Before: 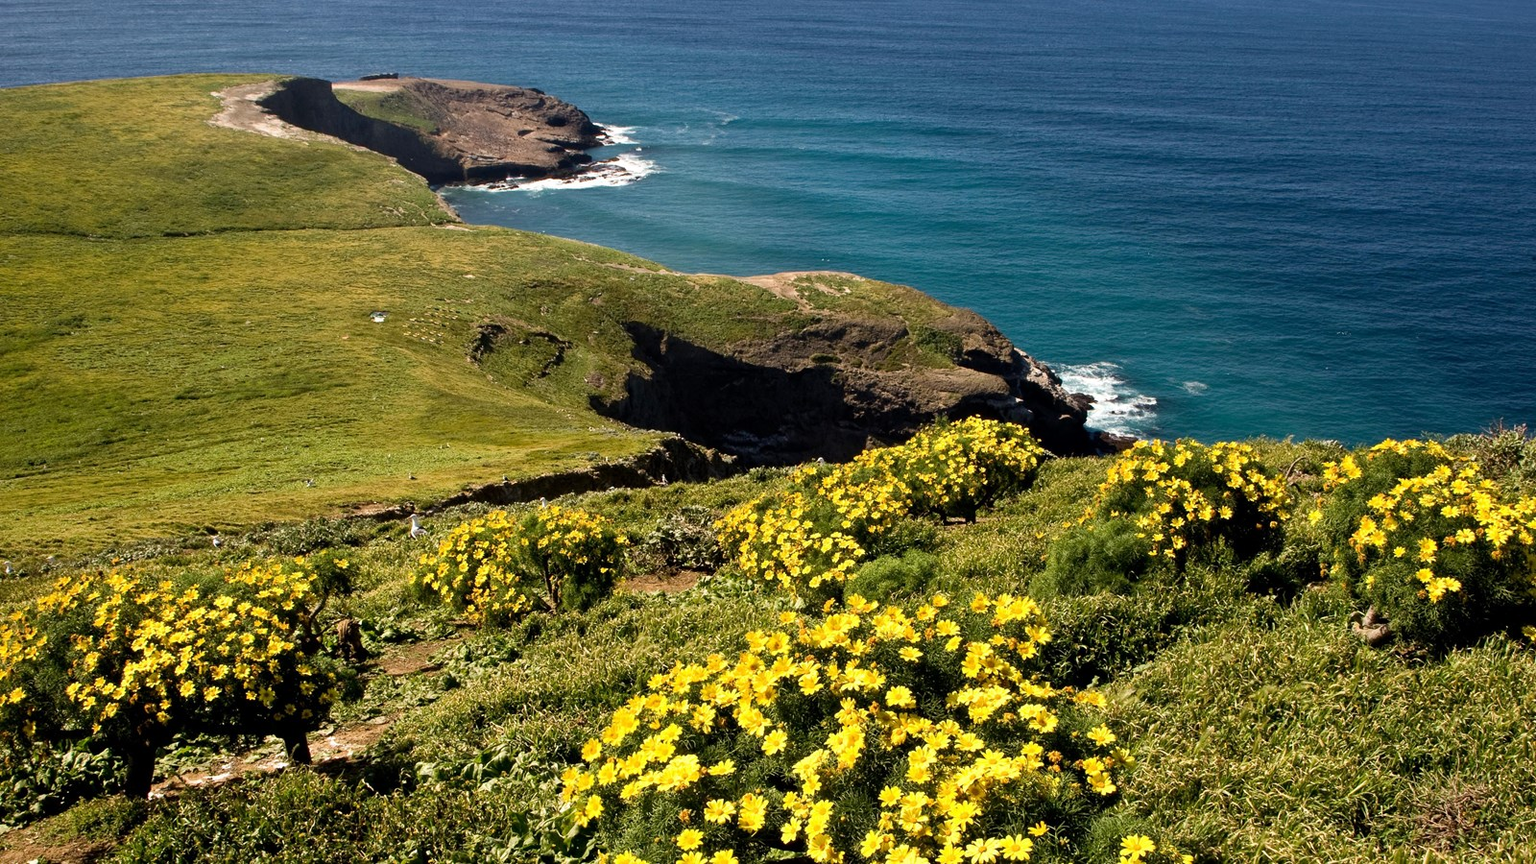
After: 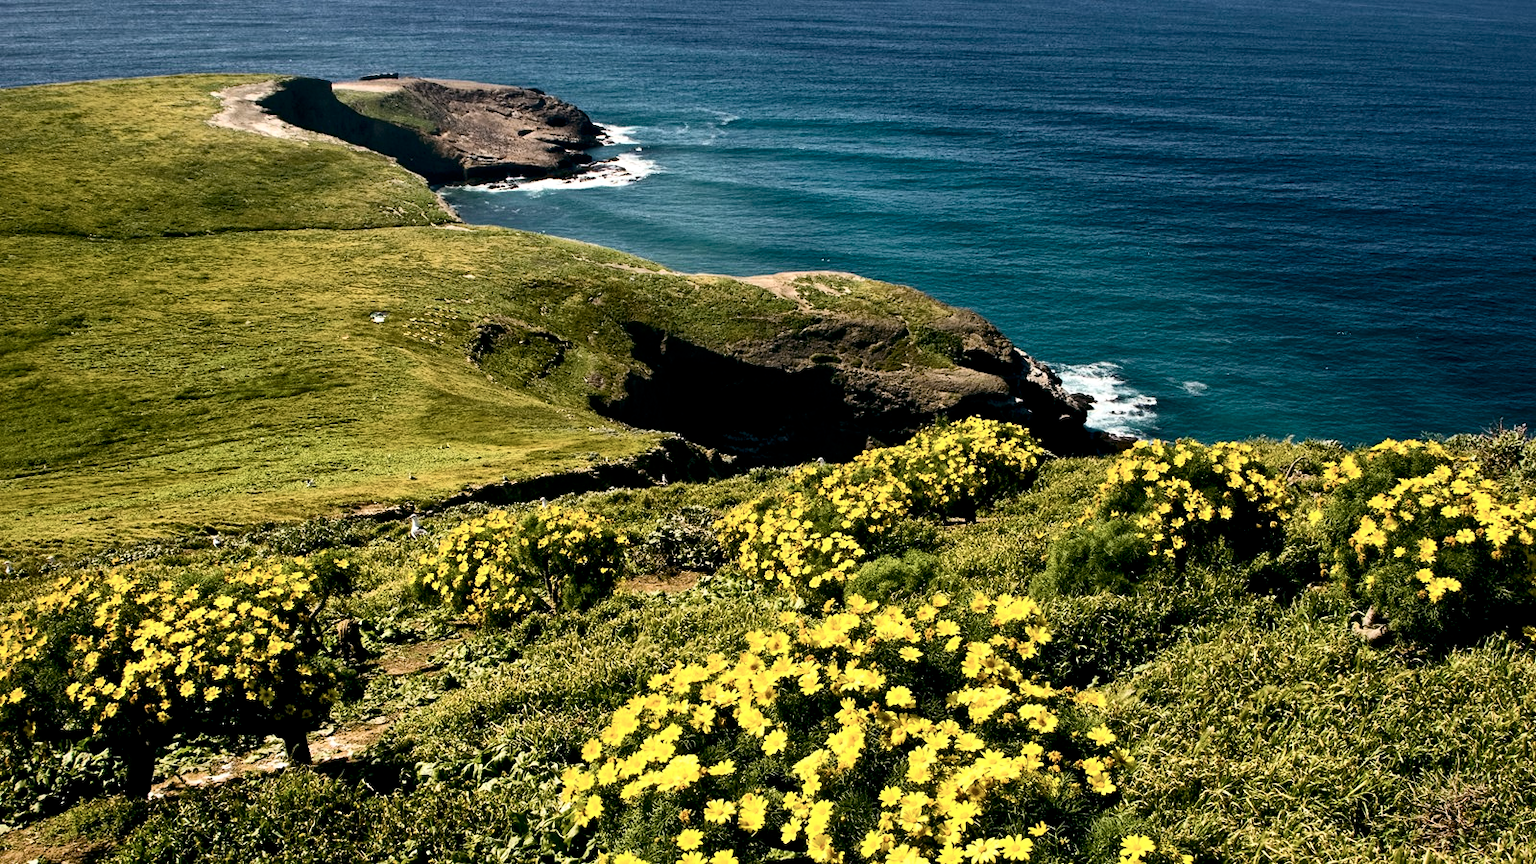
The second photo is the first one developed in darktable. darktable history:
local contrast: mode bilateral grid, contrast 21, coarseness 50, detail 140%, midtone range 0.2
color balance rgb: global offset › luminance -0.311%, global offset › chroma 0.111%, global offset › hue 163.7°, perceptual saturation grading › global saturation 30.559%, global vibrance 19.606%
contrast brightness saturation: contrast 0.246, saturation -0.322
